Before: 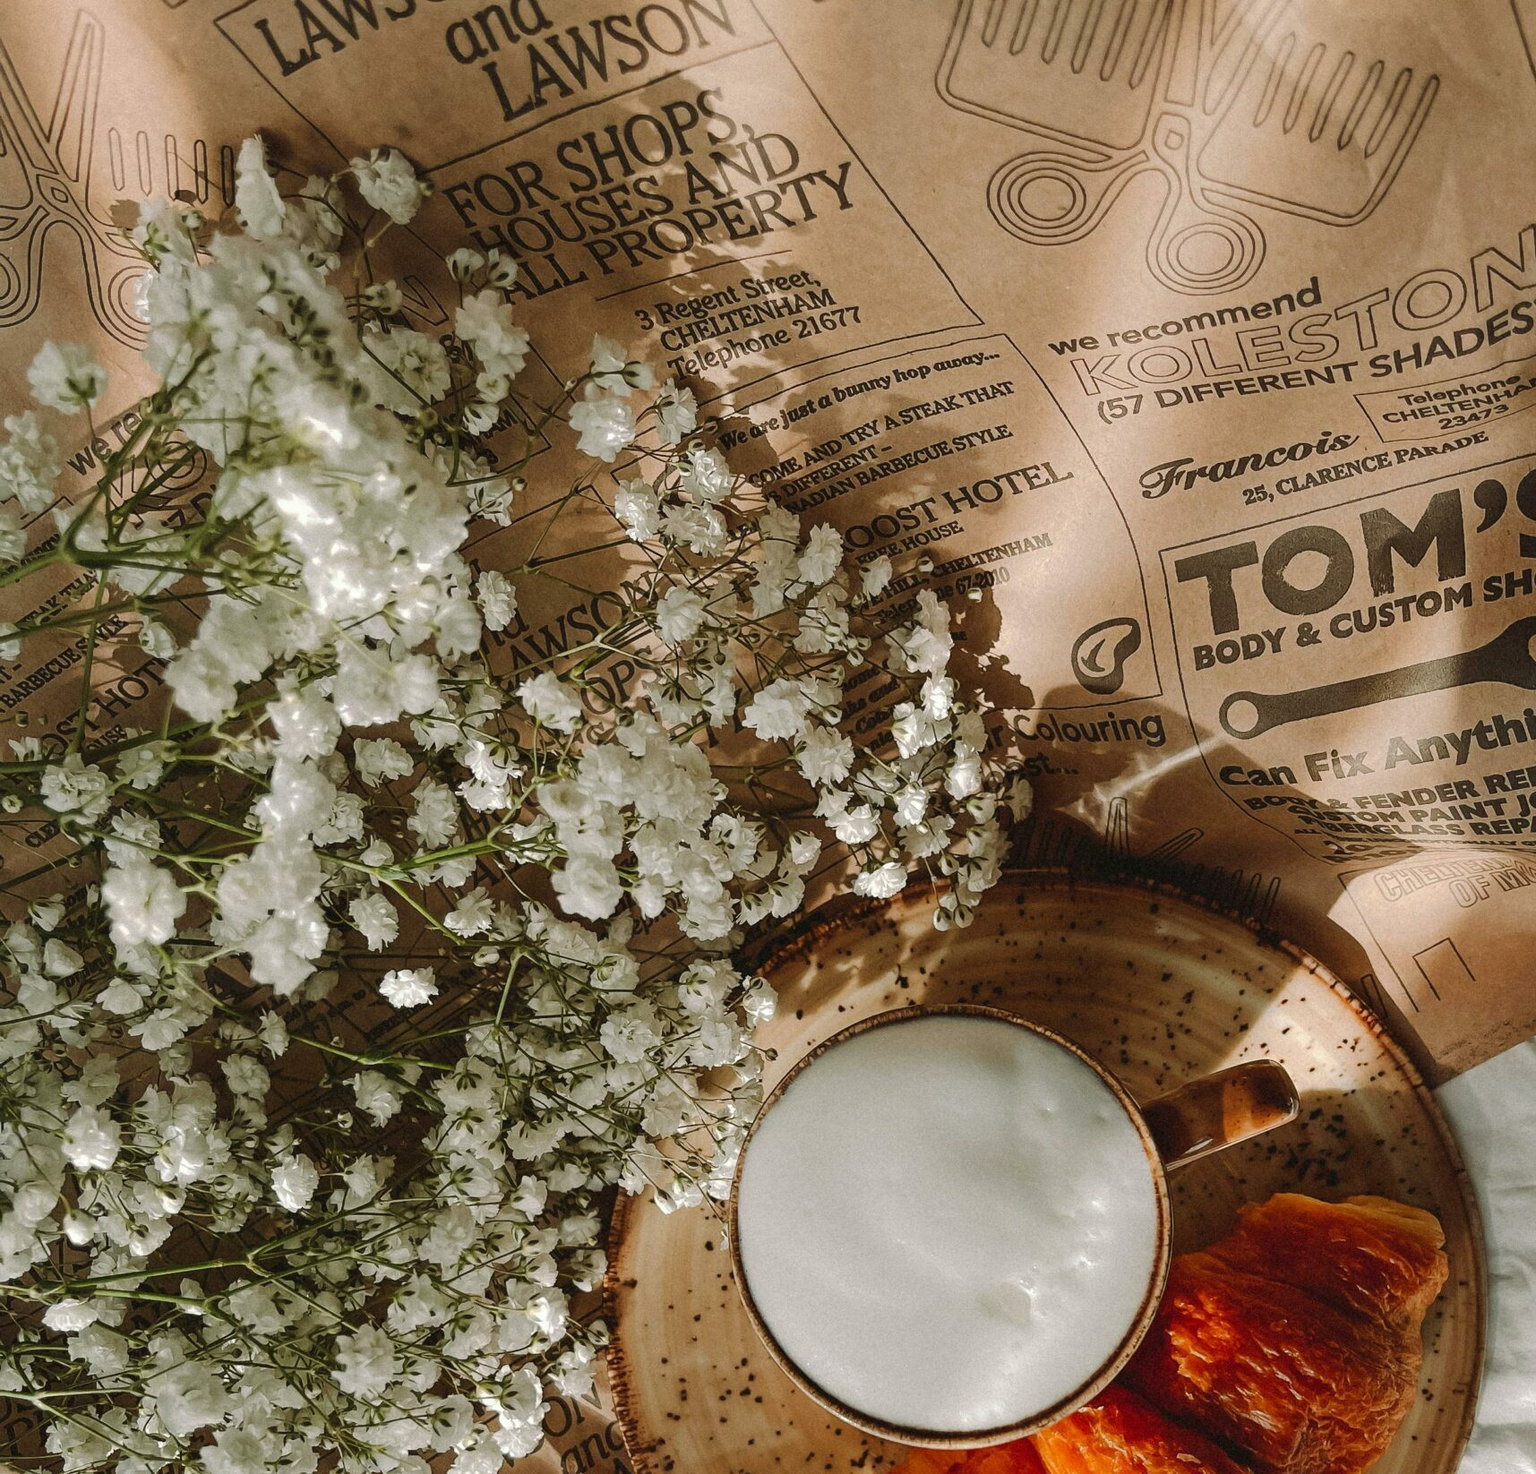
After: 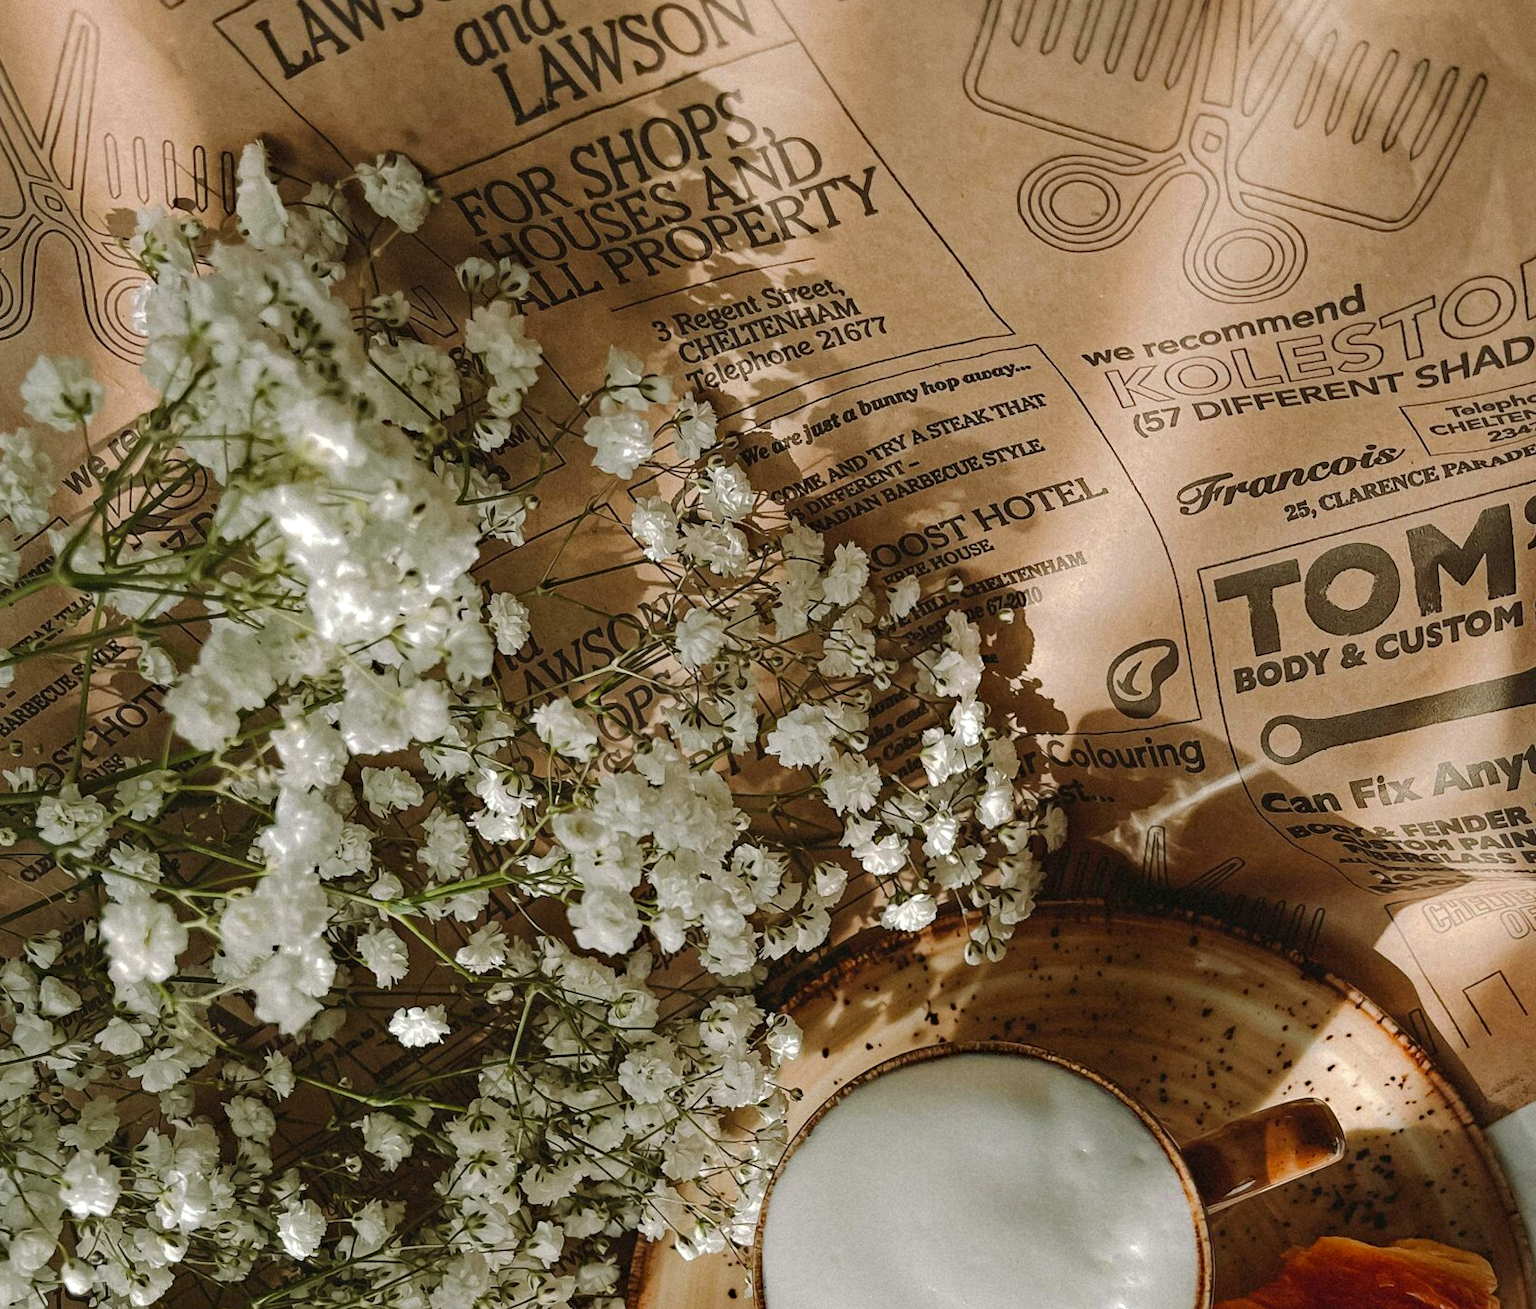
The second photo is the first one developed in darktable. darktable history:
crop and rotate: angle 0.2°, left 0.275%, right 3.127%, bottom 14.18%
haze removal: compatibility mode true, adaptive false
